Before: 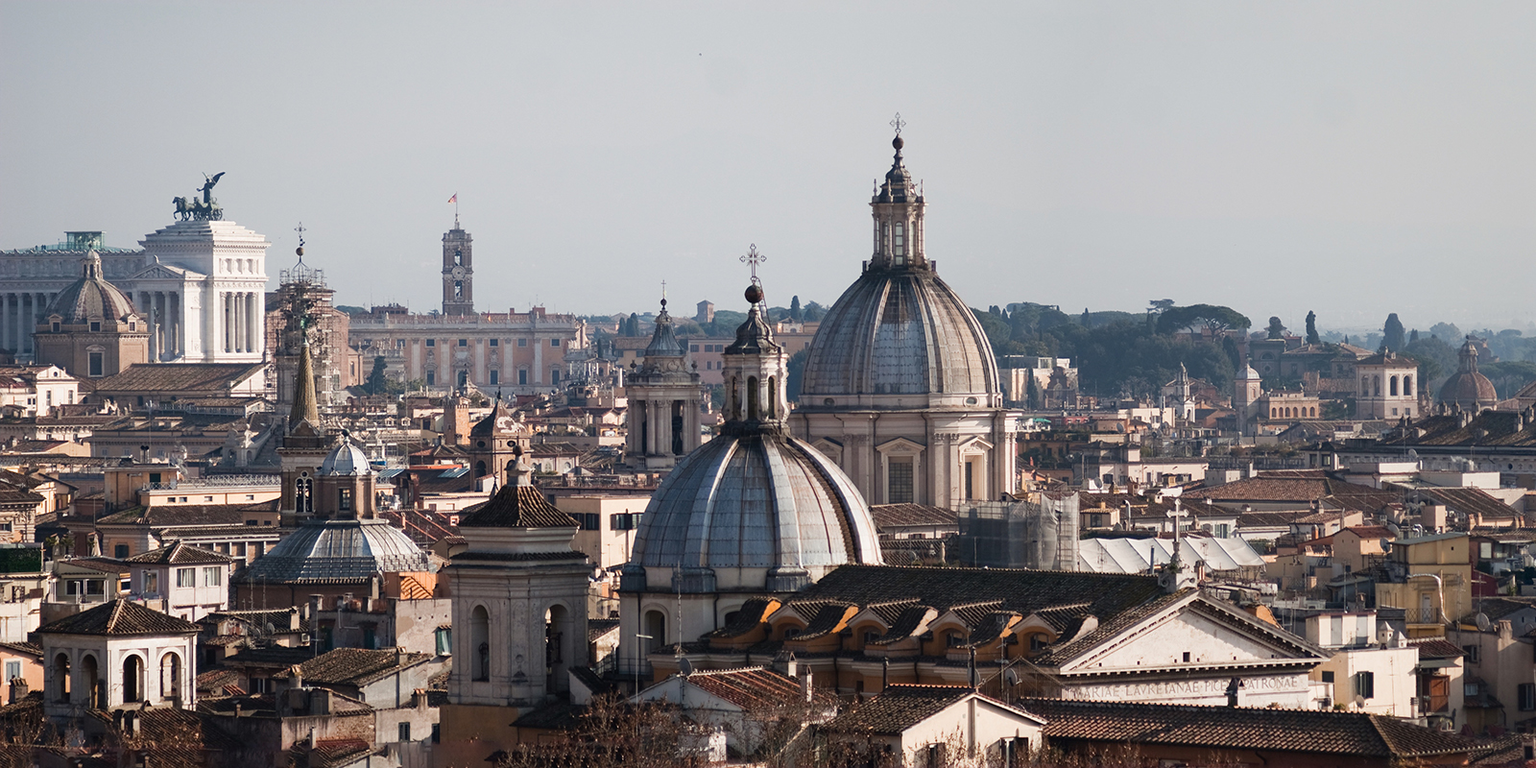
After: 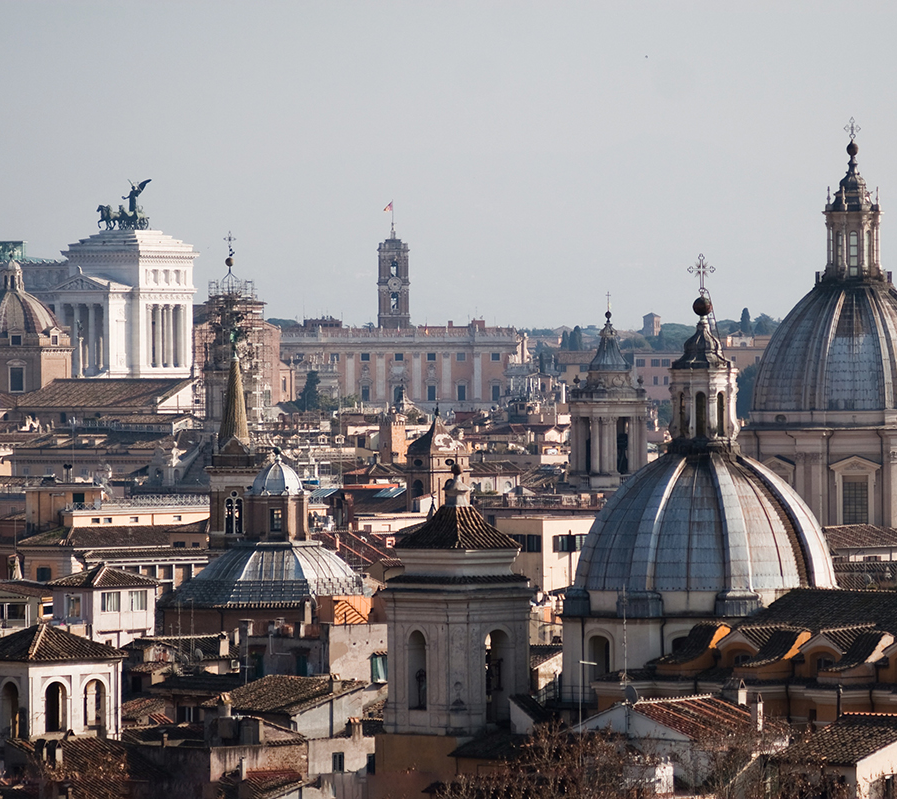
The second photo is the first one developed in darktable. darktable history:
crop: left 5.217%, right 38.684%
contrast equalizer: octaves 7, y [[0.514, 0.573, 0.581, 0.508, 0.5, 0.5], [0.5 ×6], [0.5 ×6], [0 ×6], [0 ×6]], mix 0.143
